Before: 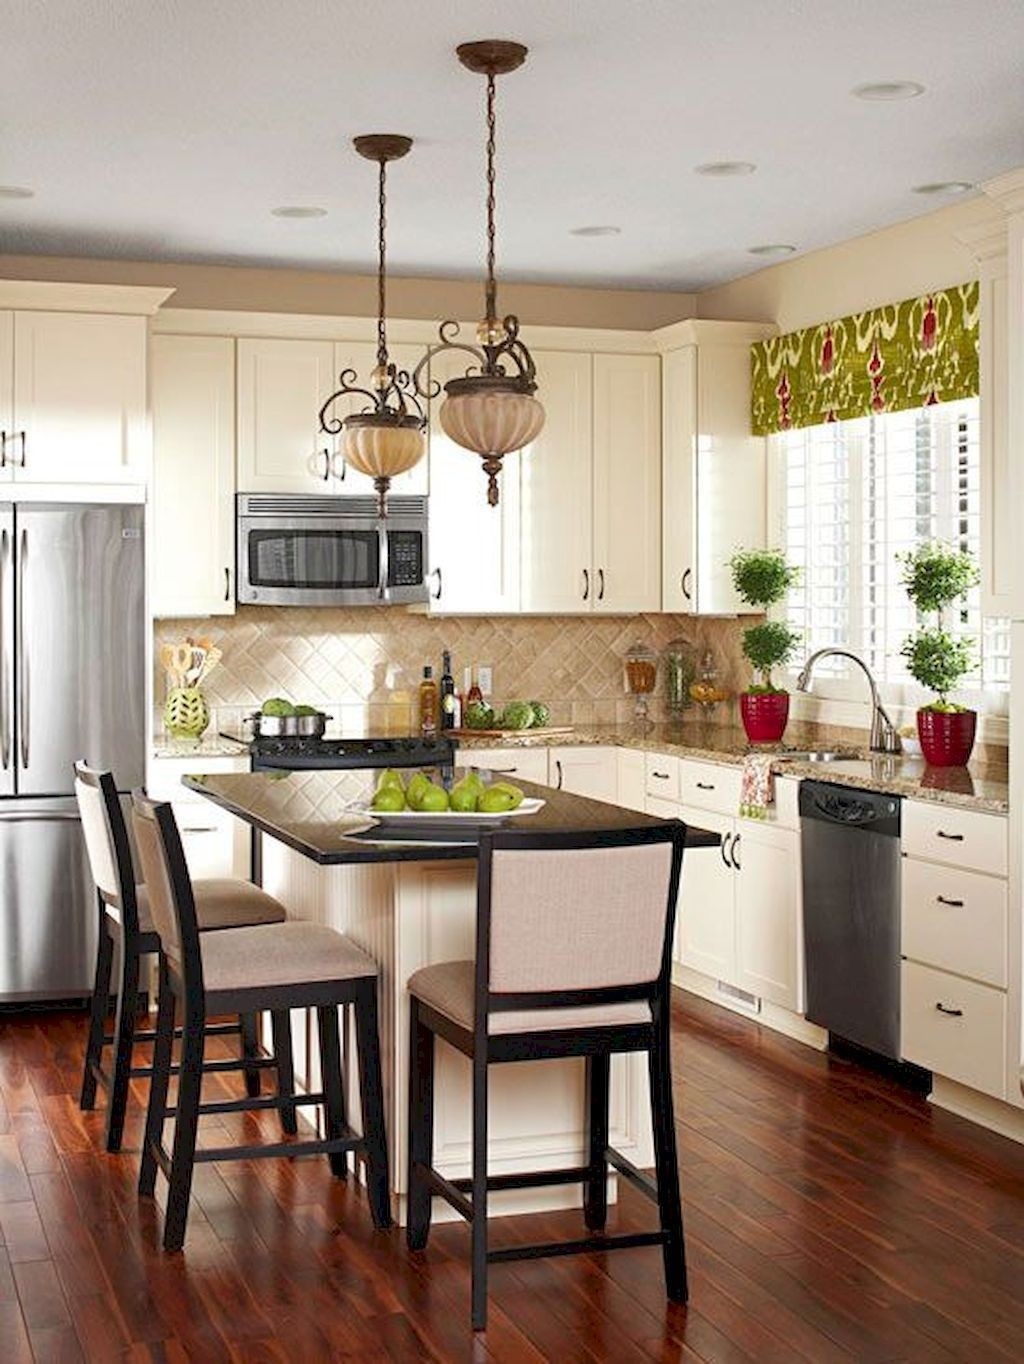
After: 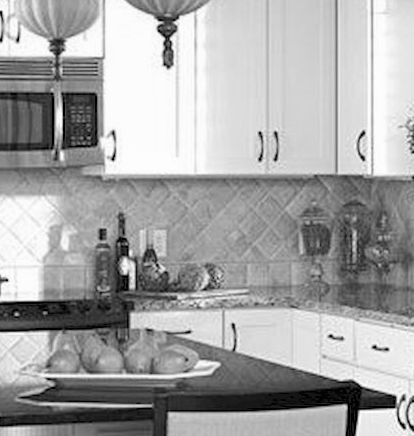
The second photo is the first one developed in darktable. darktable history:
crop: left 31.751%, top 32.172%, right 27.8%, bottom 35.83%
monochrome: a 16.06, b 15.48, size 1
